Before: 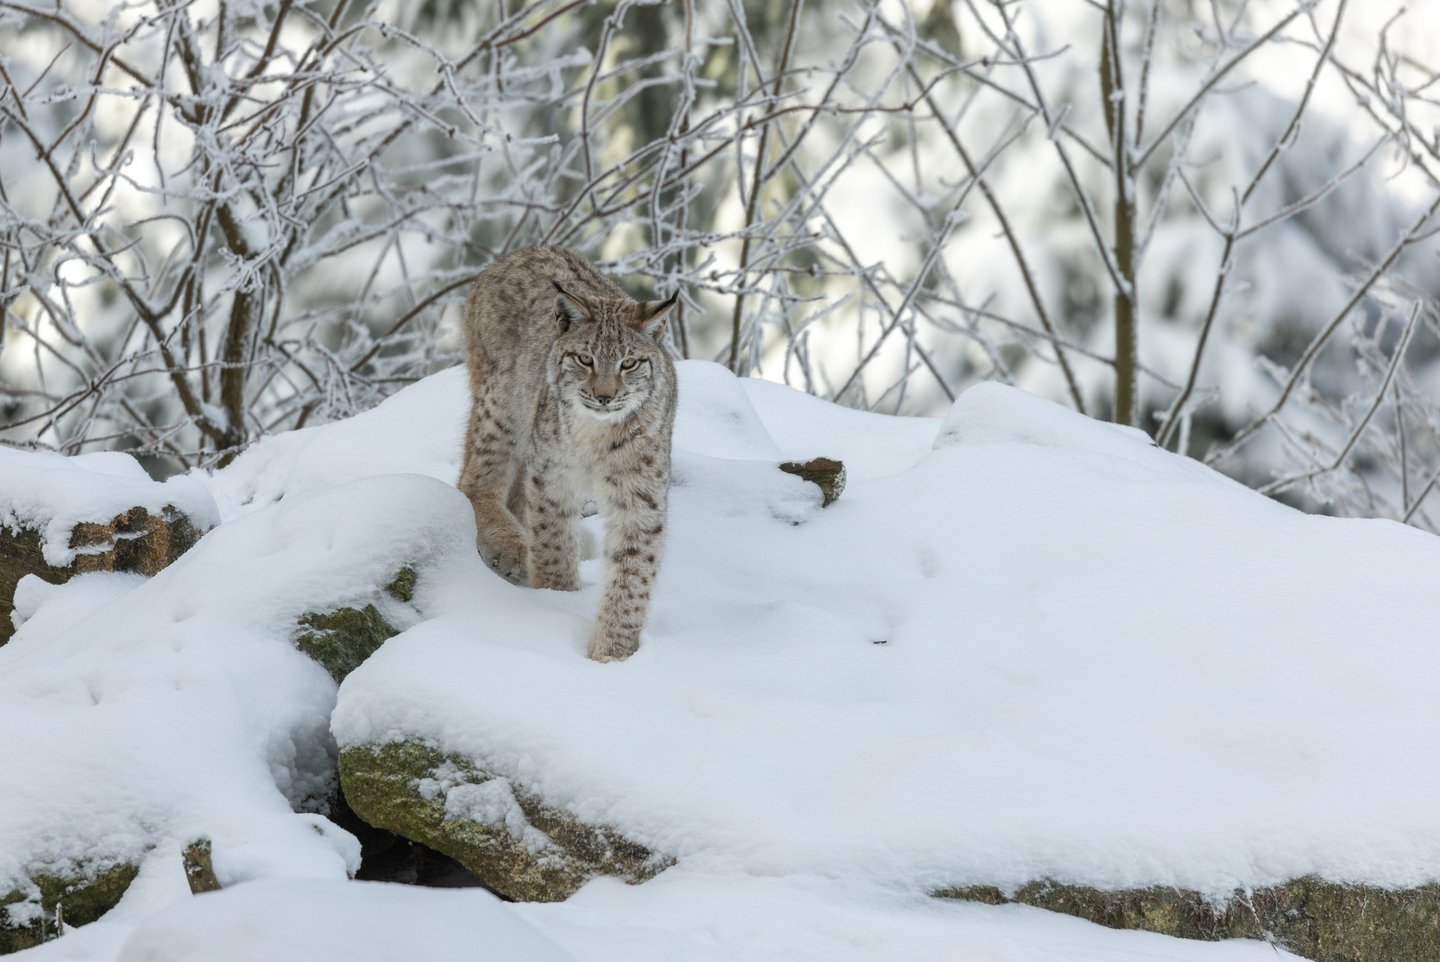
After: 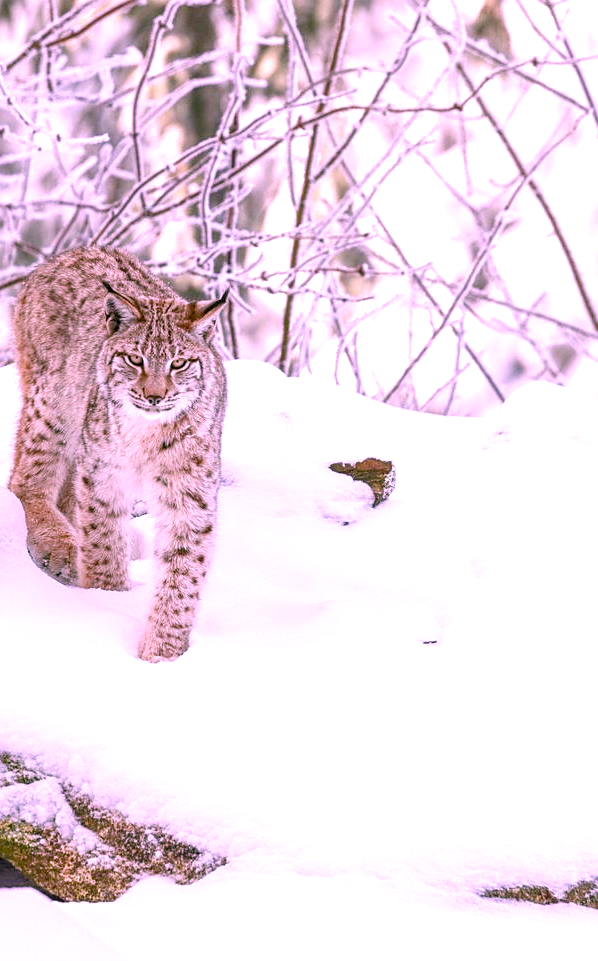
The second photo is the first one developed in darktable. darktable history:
sharpen: on, module defaults
exposure: exposure 0.913 EV, compensate highlight preservation false
color balance rgb: shadows lift › chroma 0.881%, shadows lift › hue 115.43°, perceptual saturation grading › global saturation 20%, perceptual saturation grading › highlights -49.356%, perceptual saturation grading › shadows 25.272%
color correction: highlights a* 19.47, highlights b* -11.94, saturation 1.63
local contrast: on, module defaults
contrast brightness saturation: contrast 0.1, brightness 0.038, saturation 0.086
crop: left 31.28%, right 27.133%
tone equalizer: edges refinement/feathering 500, mask exposure compensation -1.57 EV, preserve details no
